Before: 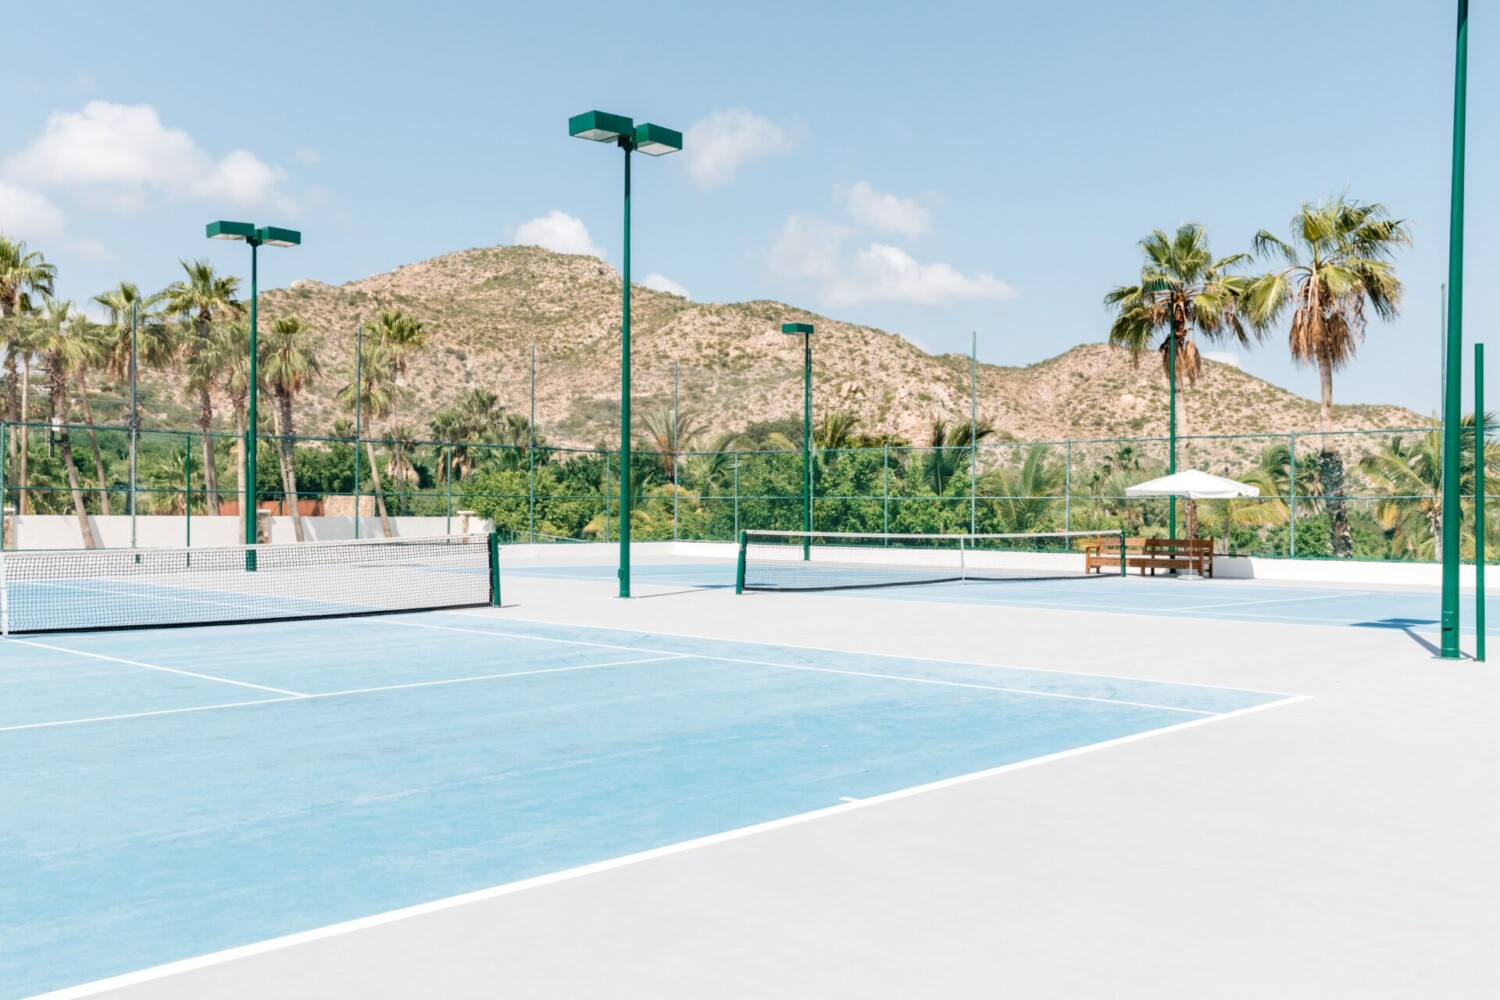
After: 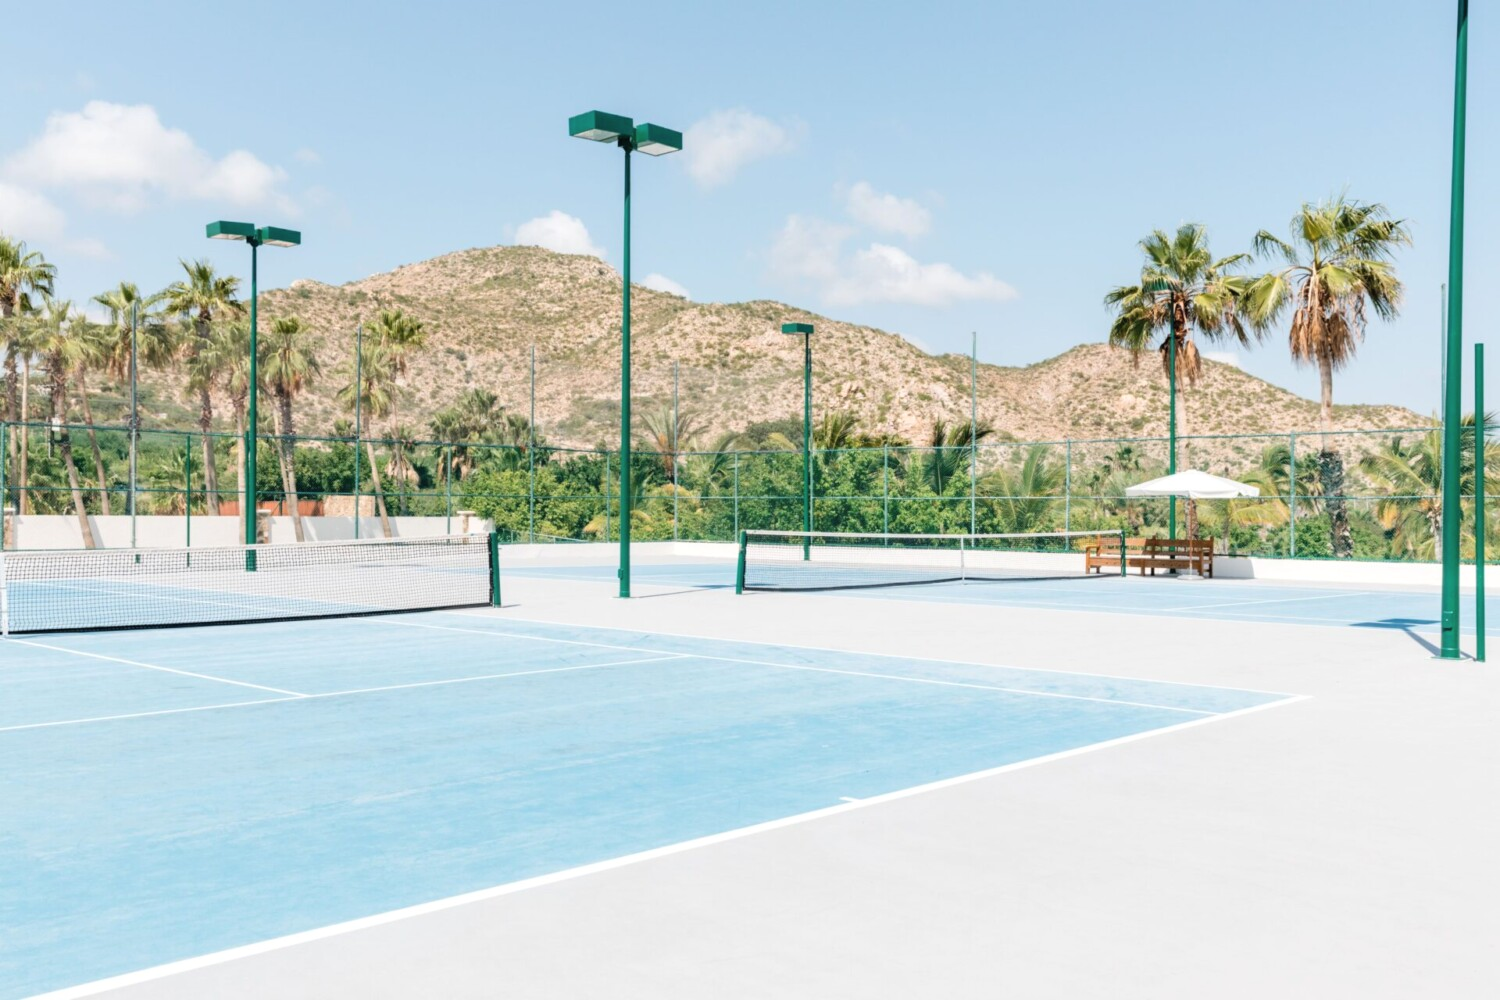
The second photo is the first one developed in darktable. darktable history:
local contrast: mode bilateral grid, contrast 20, coarseness 50, detail 102%, midtone range 0.2
contrast brightness saturation: contrast 0.05, brightness 0.06, saturation 0.01
